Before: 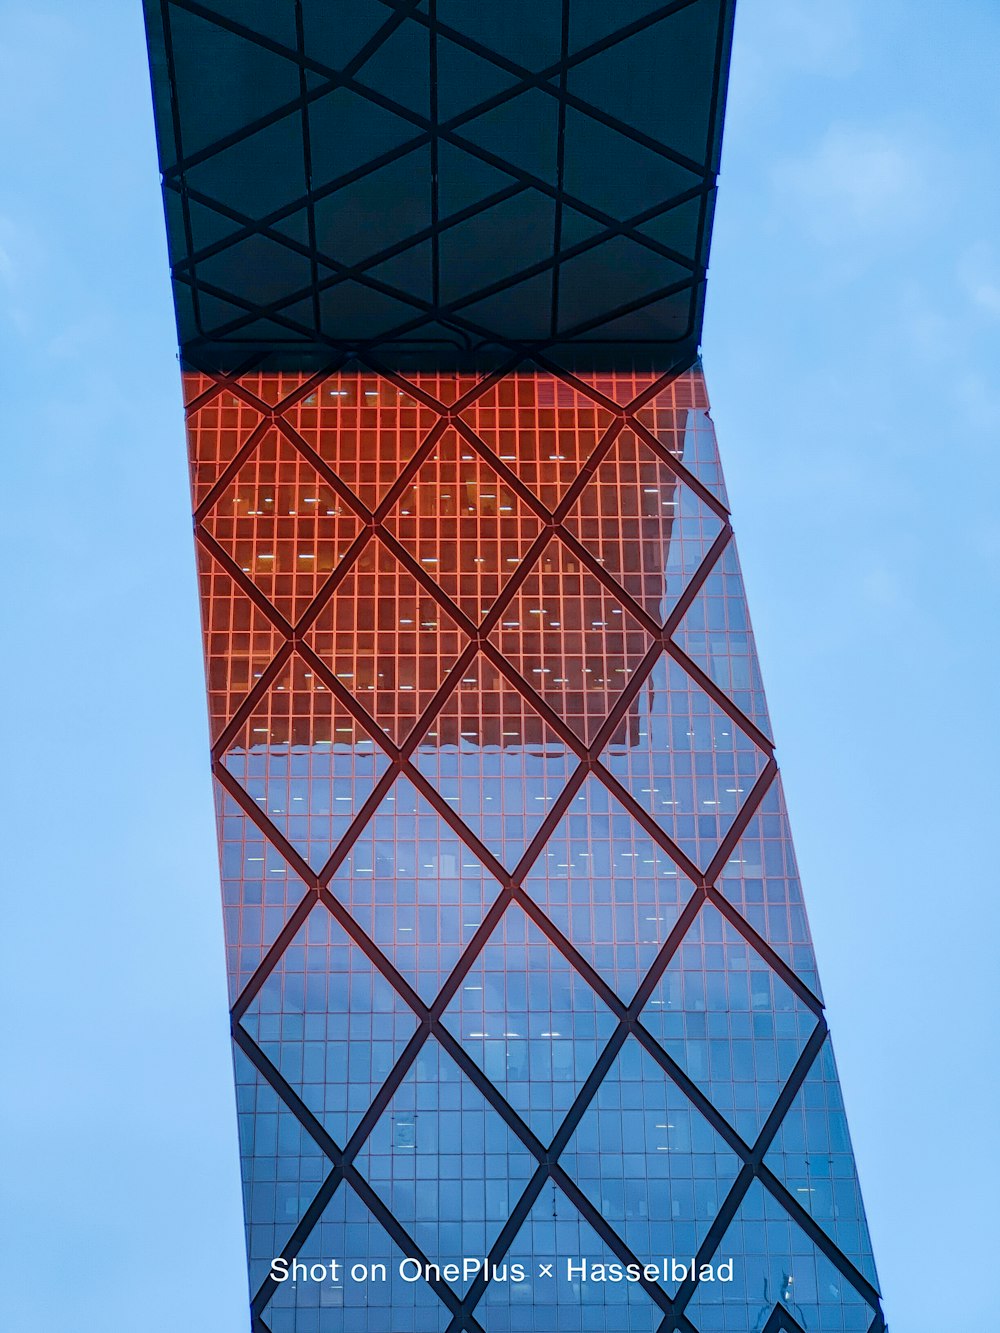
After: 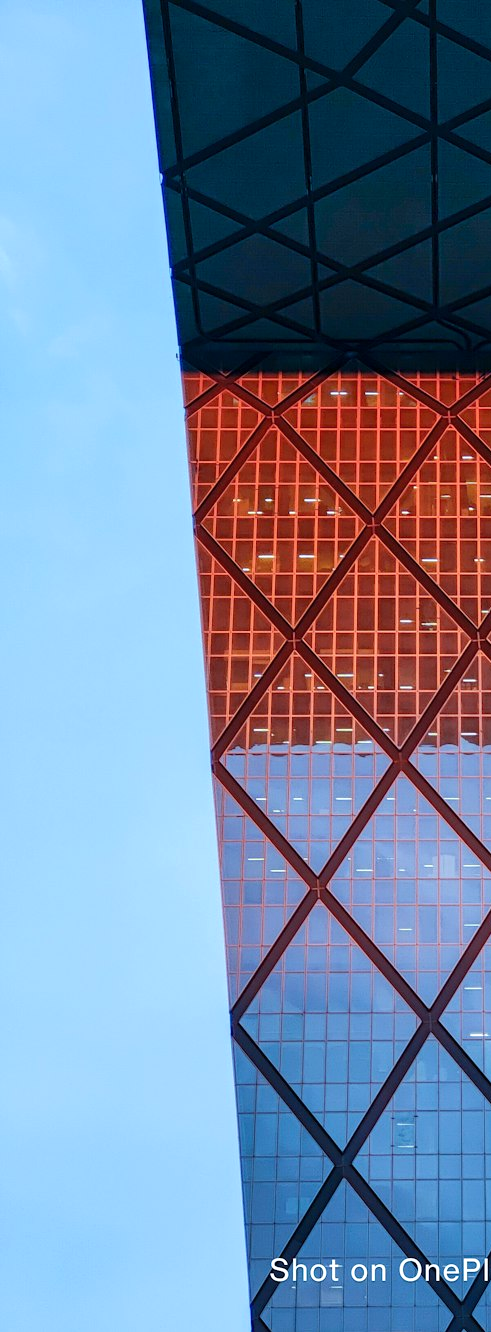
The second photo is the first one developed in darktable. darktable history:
exposure: exposure 0.217 EV, compensate highlight preservation false
crop and rotate: left 0%, top 0%, right 50.845%
